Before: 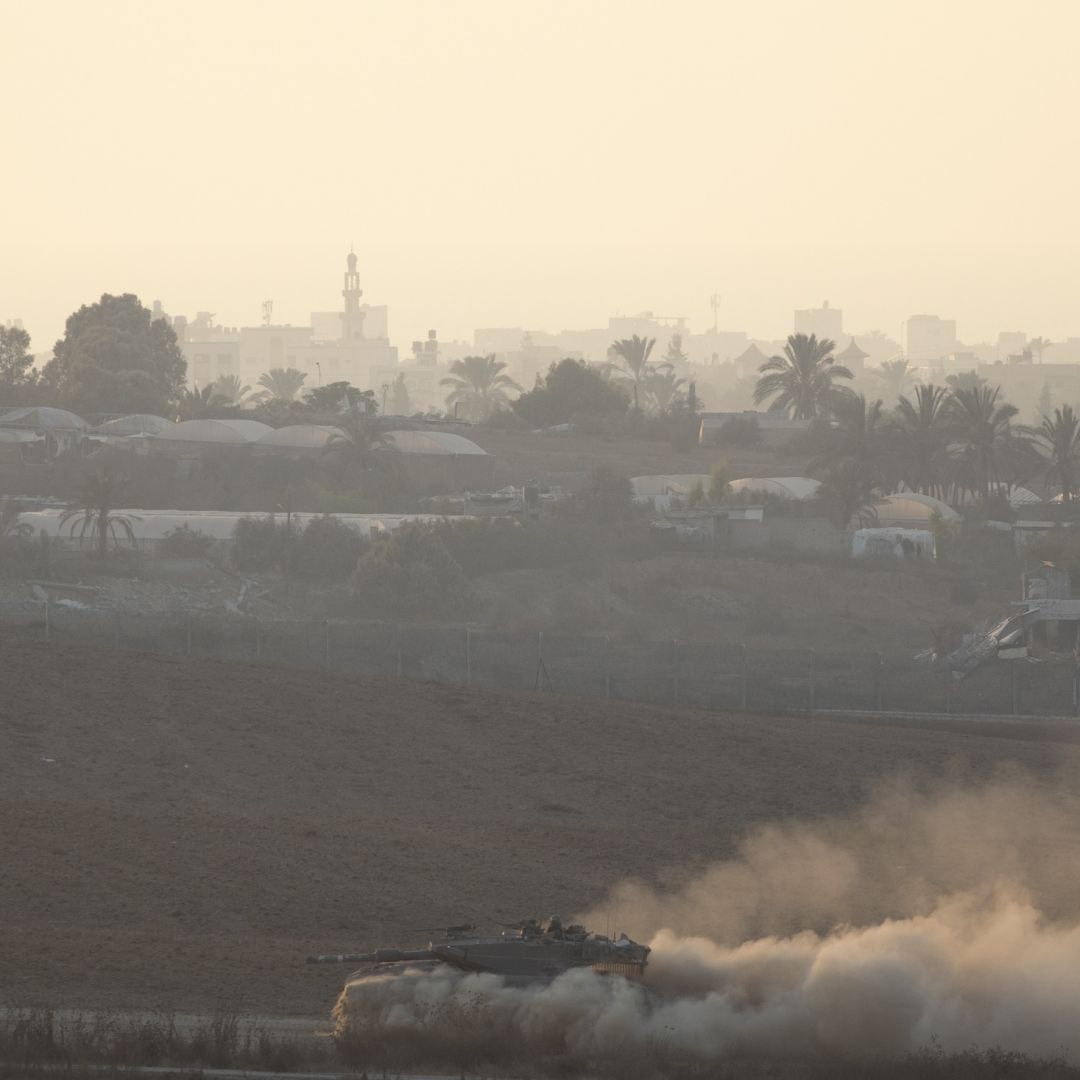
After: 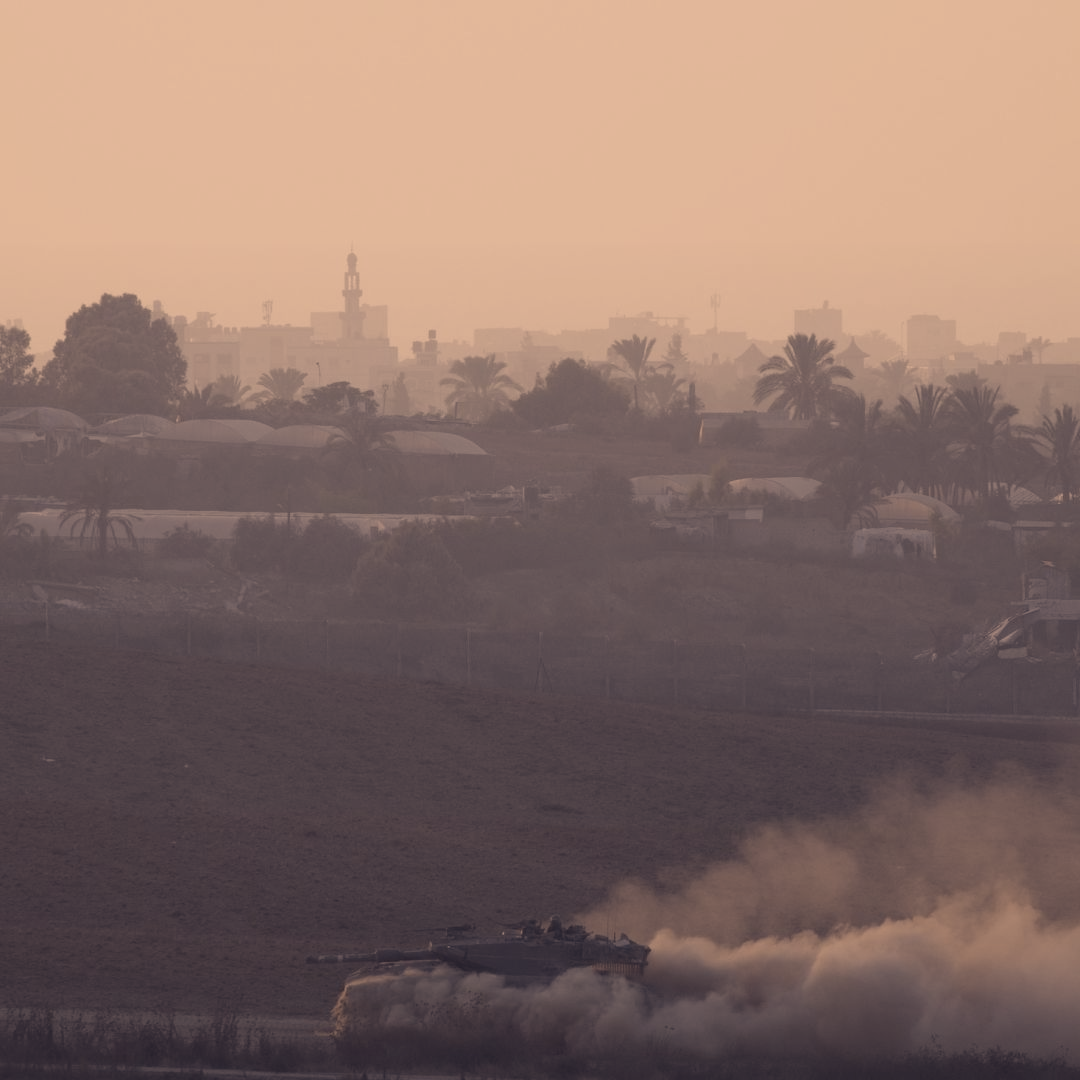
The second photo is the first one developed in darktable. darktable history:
color correction: highlights a* 19.64, highlights b* 27.55, shadows a* 3.41, shadows b* -16.59, saturation 0.751
exposure: black level correction 0, exposure -0.714 EV, compensate highlight preservation false
contrast brightness saturation: saturation -0.17
